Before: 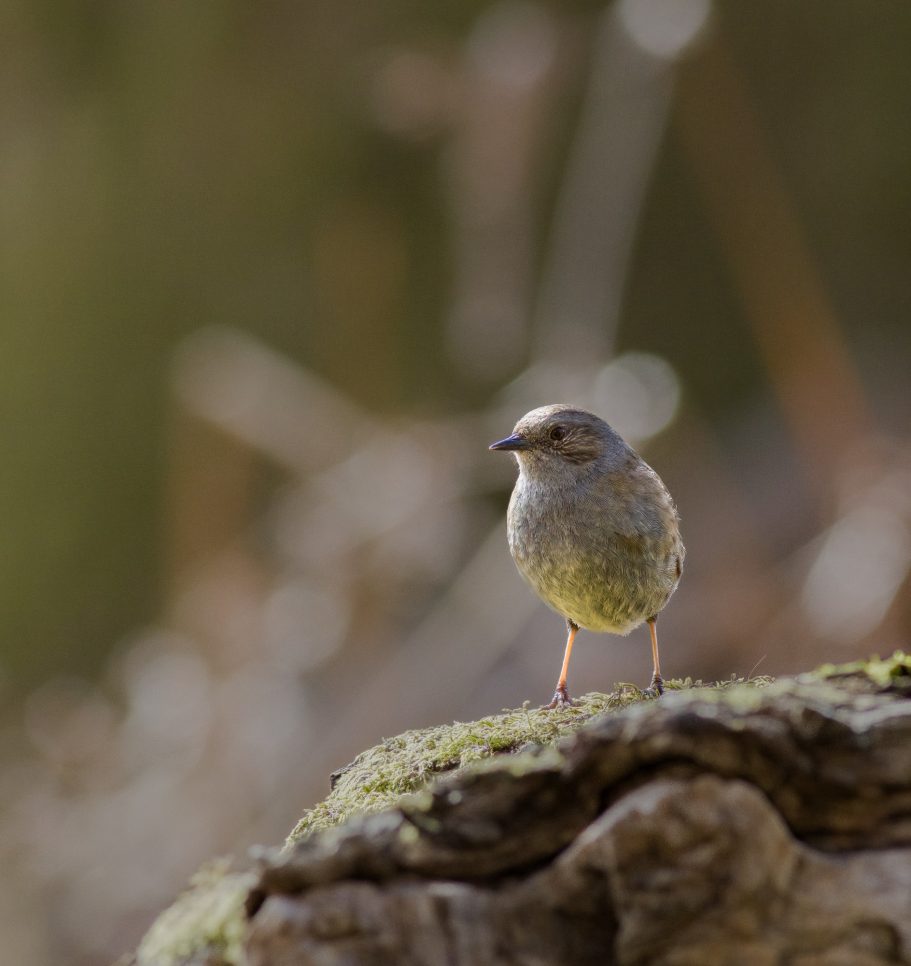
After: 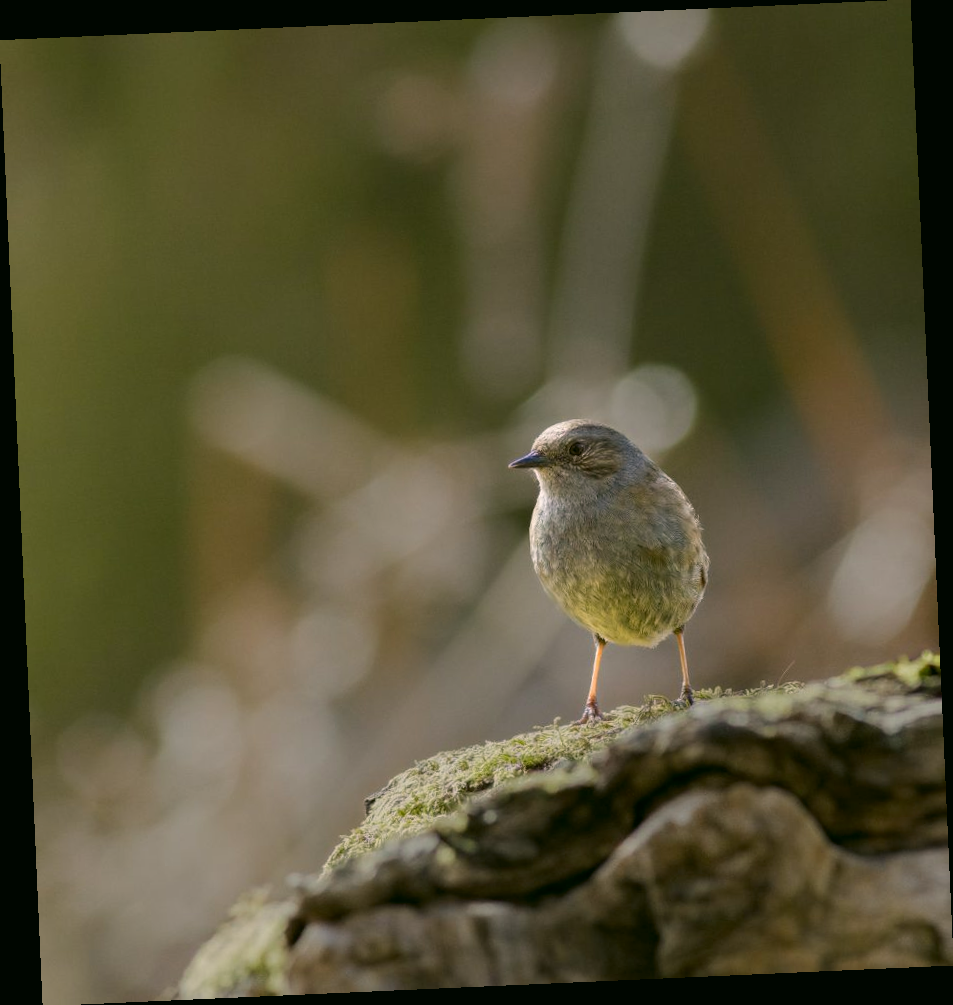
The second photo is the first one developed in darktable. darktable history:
rotate and perspective: rotation -2.56°, automatic cropping off
color correction: highlights a* 4.02, highlights b* 4.98, shadows a* -7.55, shadows b* 4.98
